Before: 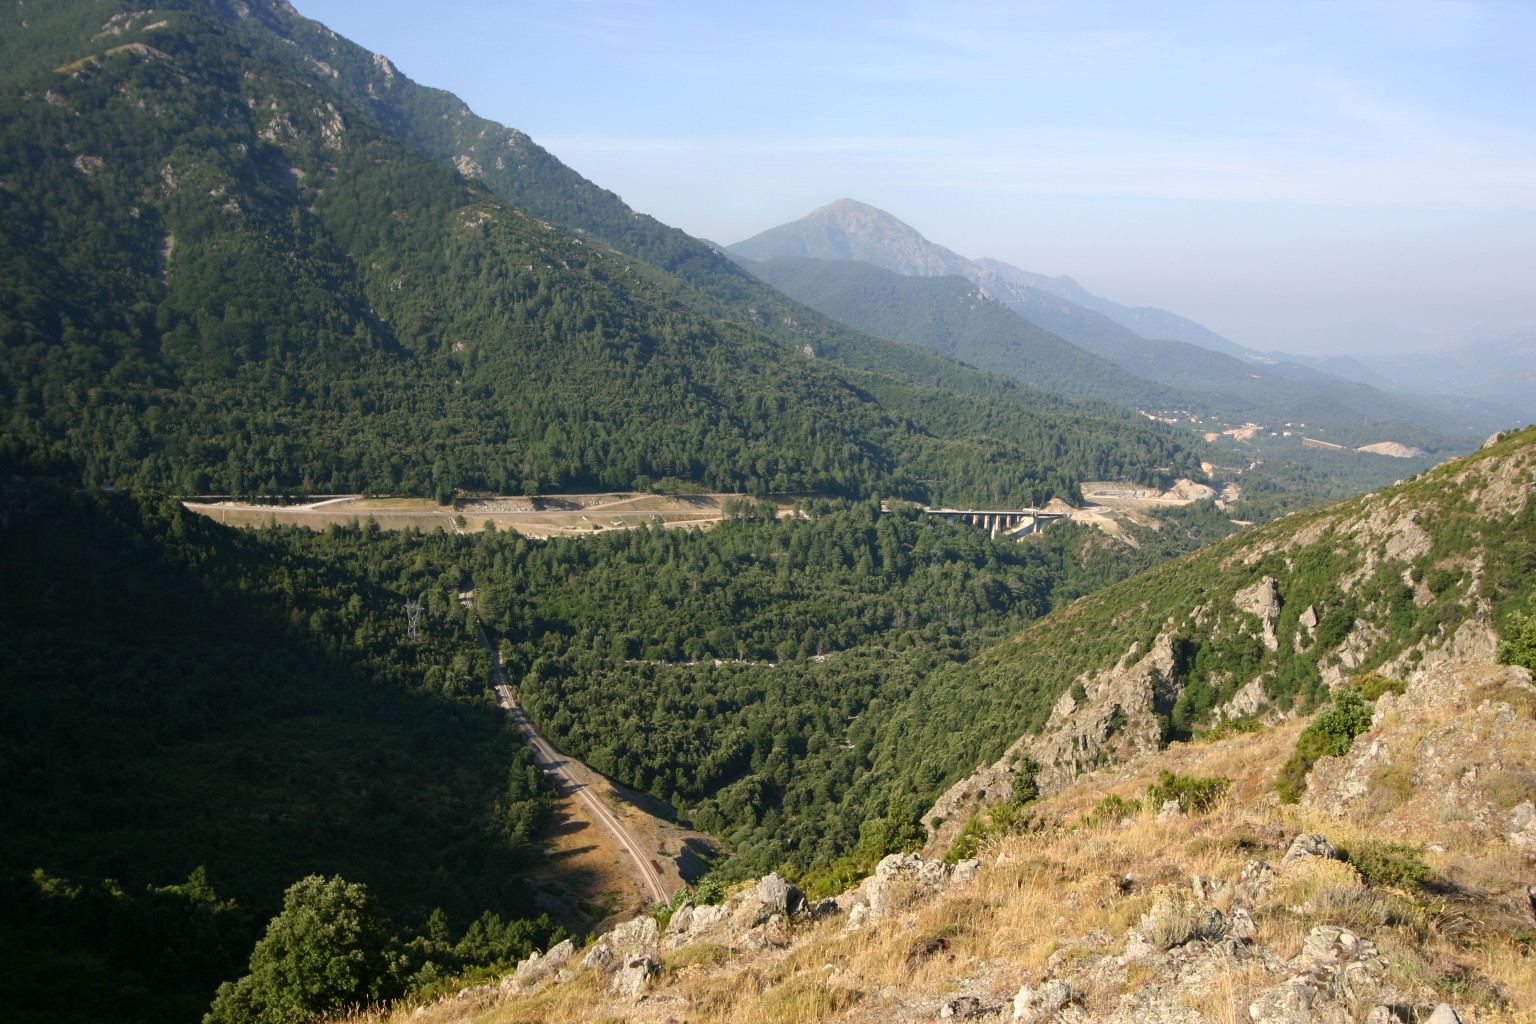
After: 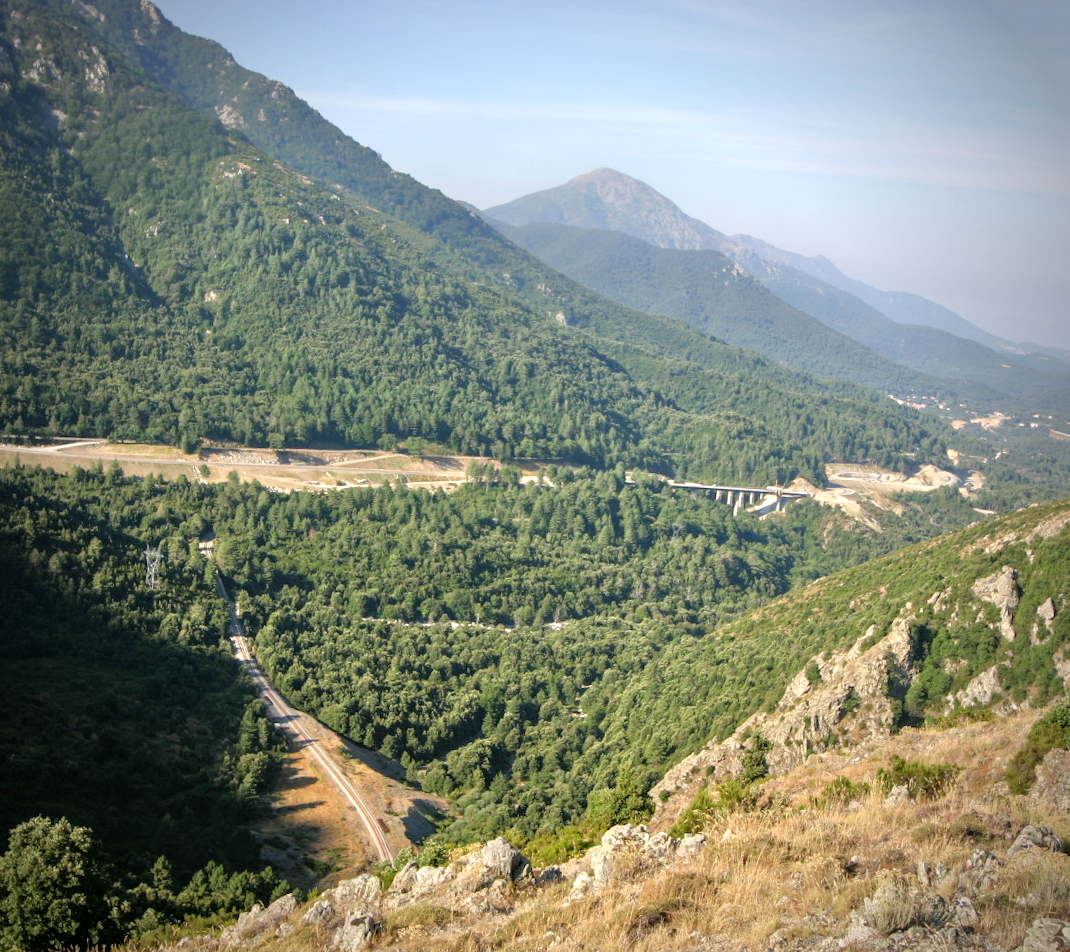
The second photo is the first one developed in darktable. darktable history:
tone equalizer: -7 EV 0.141 EV, -6 EV 0.581 EV, -5 EV 1.14 EV, -4 EV 1.32 EV, -3 EV 1.15 EV, -2 EV 0.6 EV, -1 EV 0.167 EV, mask exposure compensation -0.497 EV
vignetting: fall-off start 71.71%, brightness -0.588, saturation -0.125, unbound false
shadows and highlights: shadows -9.91, white point adjustment 1.54, highlights 10.96, highlights color adjustment 0.411%
crop and rotate: angle -2.89°, left 14.242%, top 0.017%, right 10.879%, bottom 0.08%
local contrast: on, module defaults
